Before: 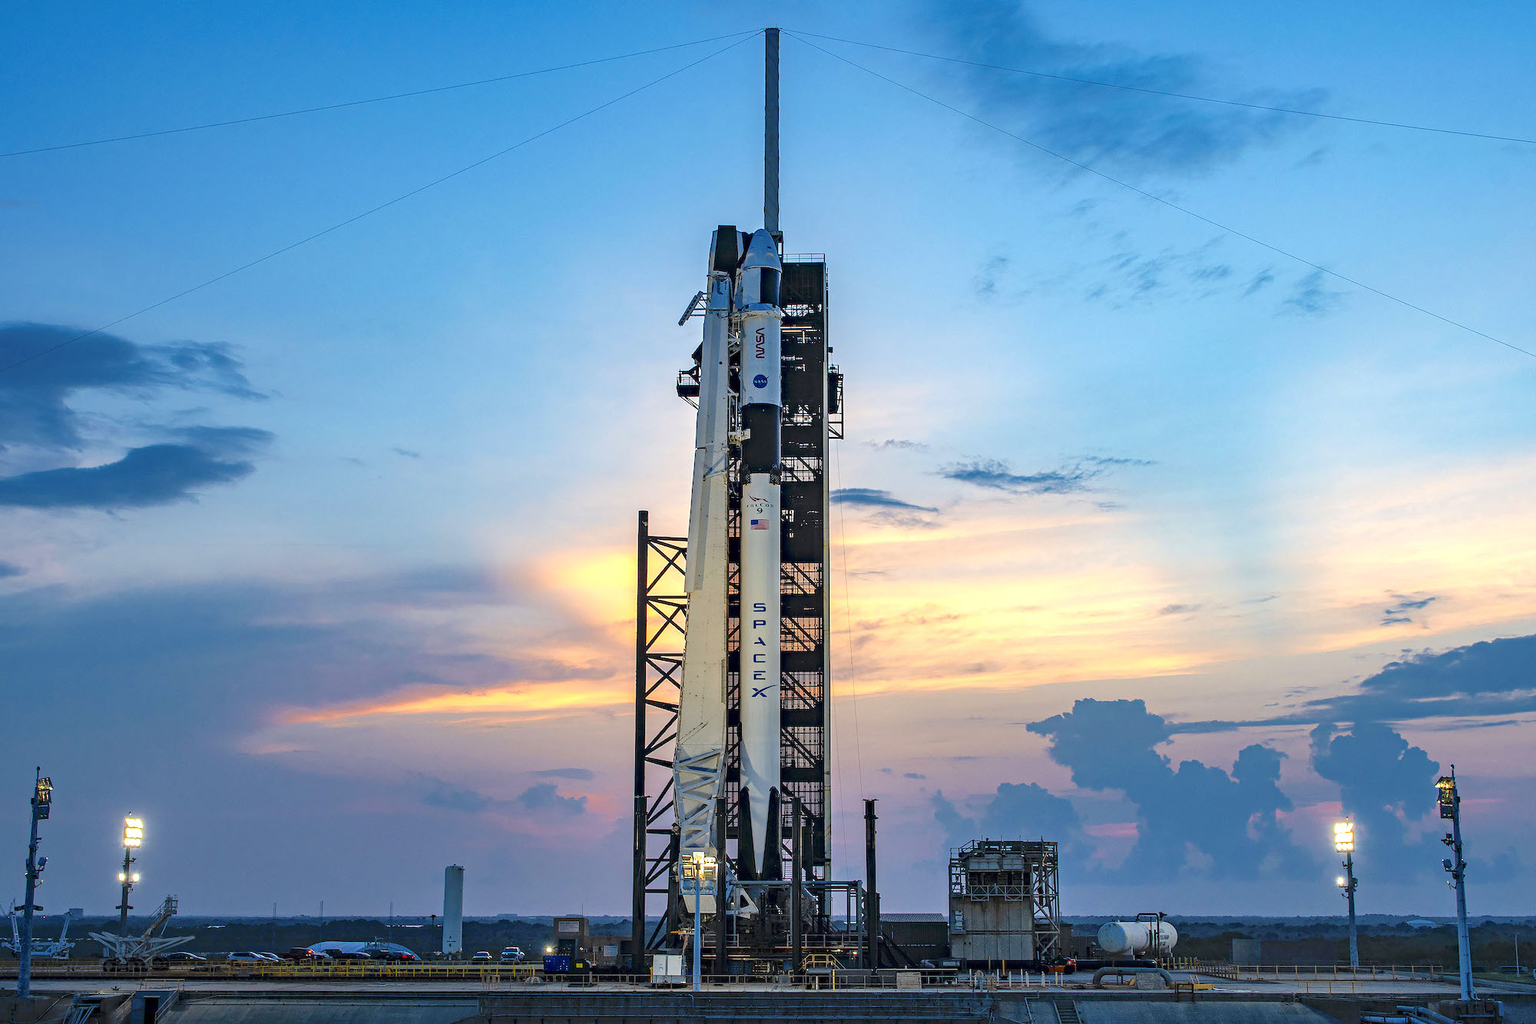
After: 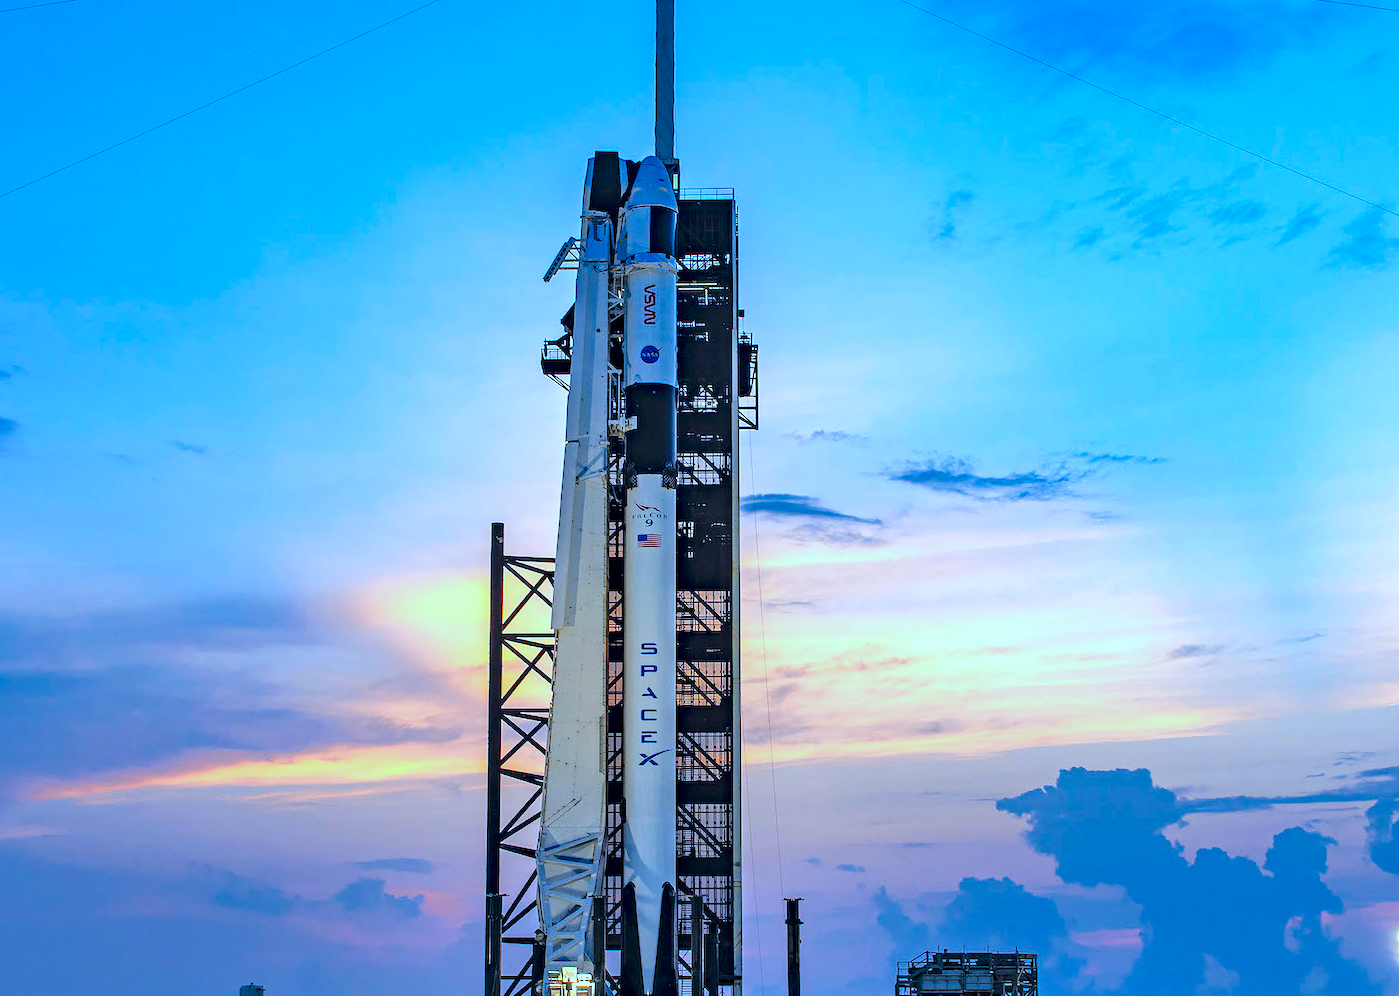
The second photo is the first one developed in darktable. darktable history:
crop and rotate: left 17.046%, top 10.659%, right 12.989%, bottom 14.553%
white balance: red 0.871, blue 1.249
